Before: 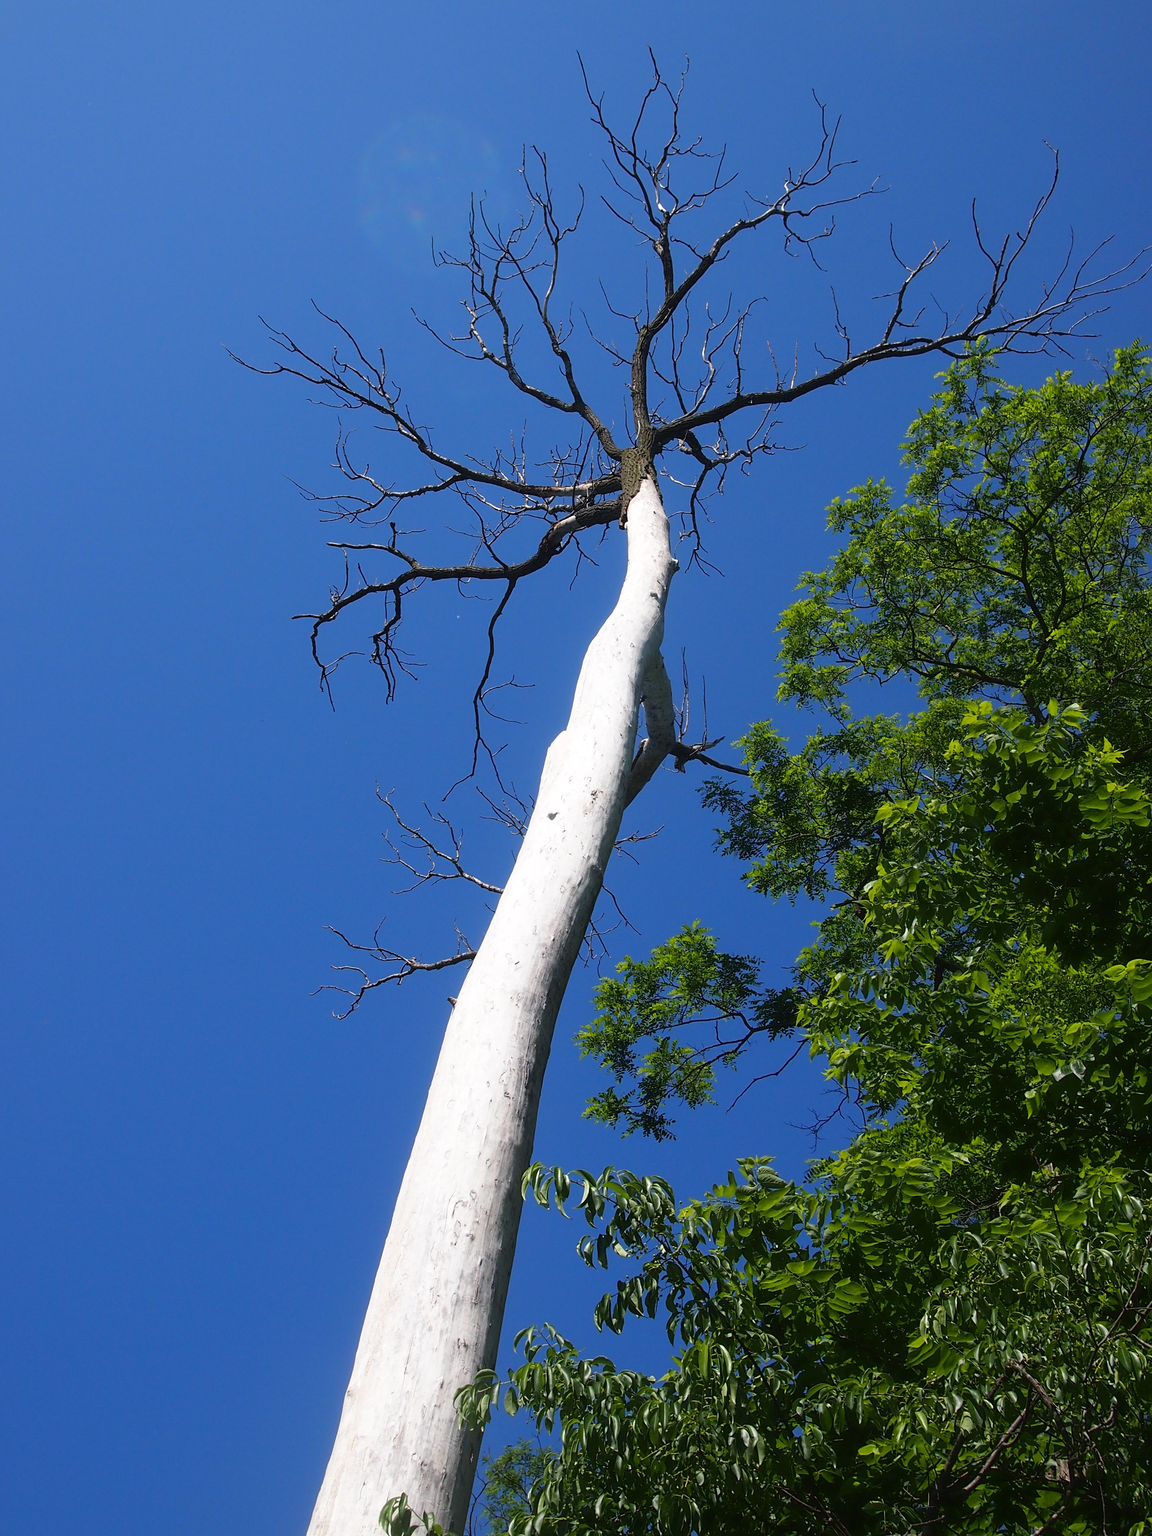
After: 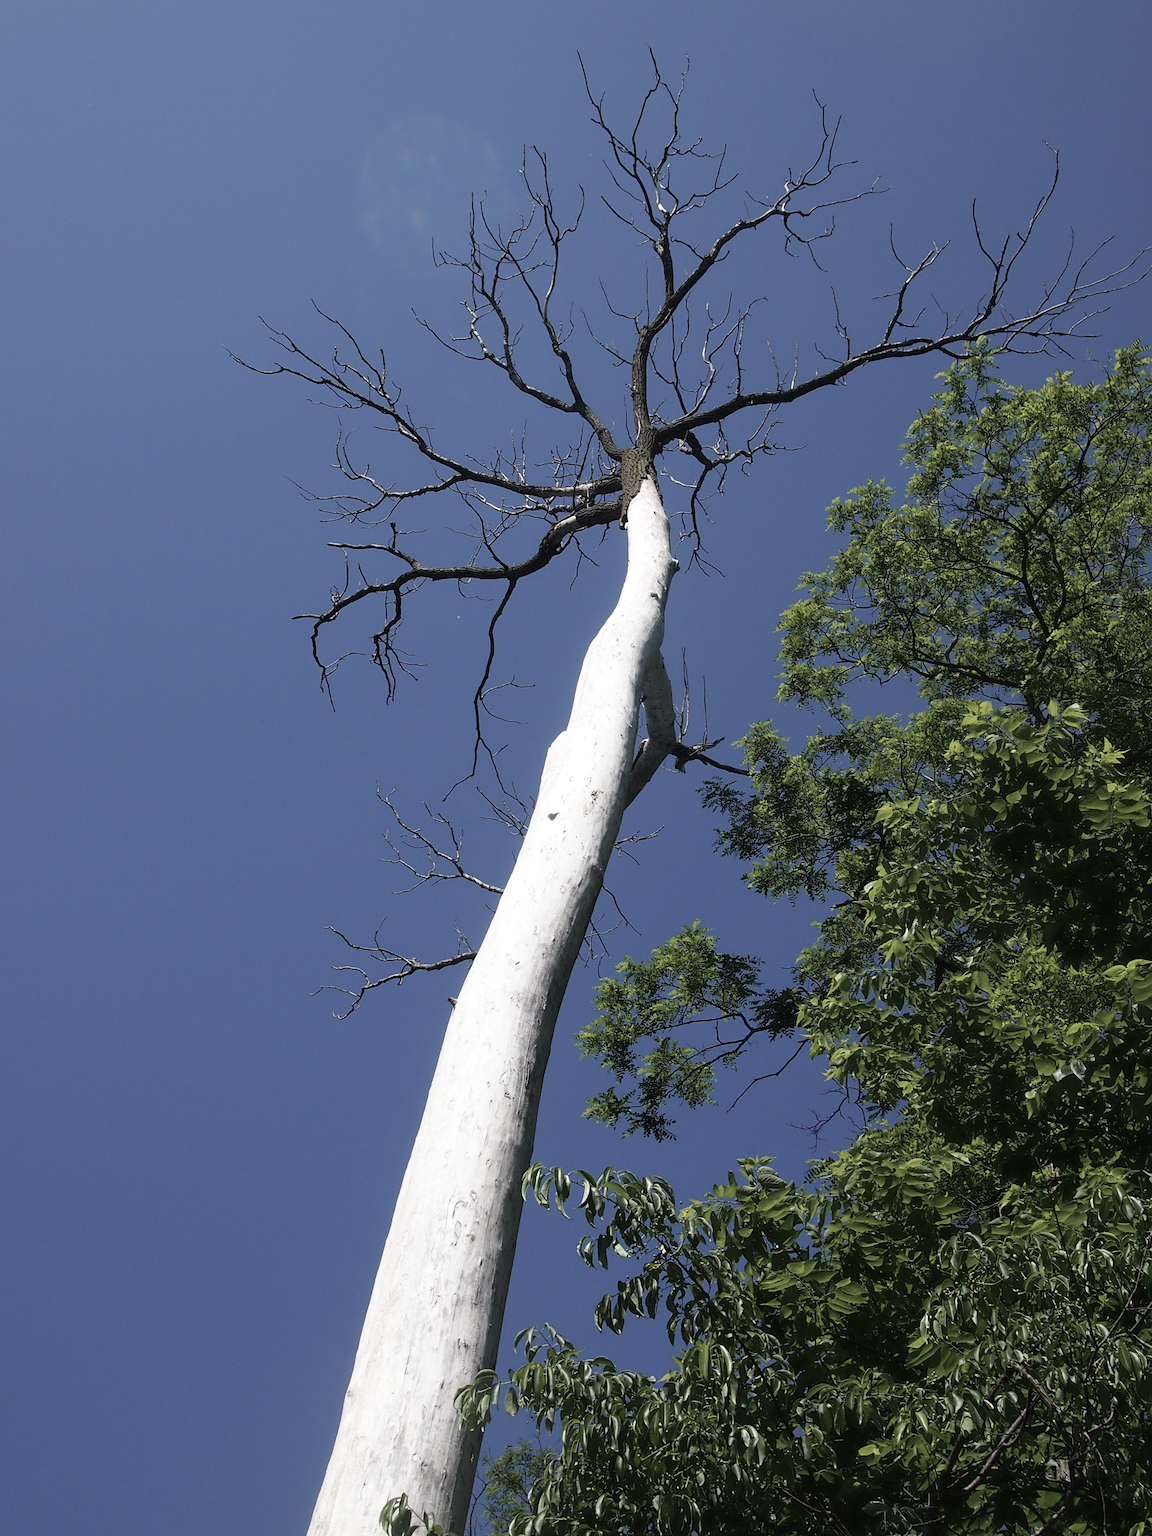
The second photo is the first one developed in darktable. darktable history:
color correction: highlights b* 0.001, saturation 0.559
local contrast: mode bilateral grid, contrast 99, coarseness 100, detail 108%, midtone range 0.2
